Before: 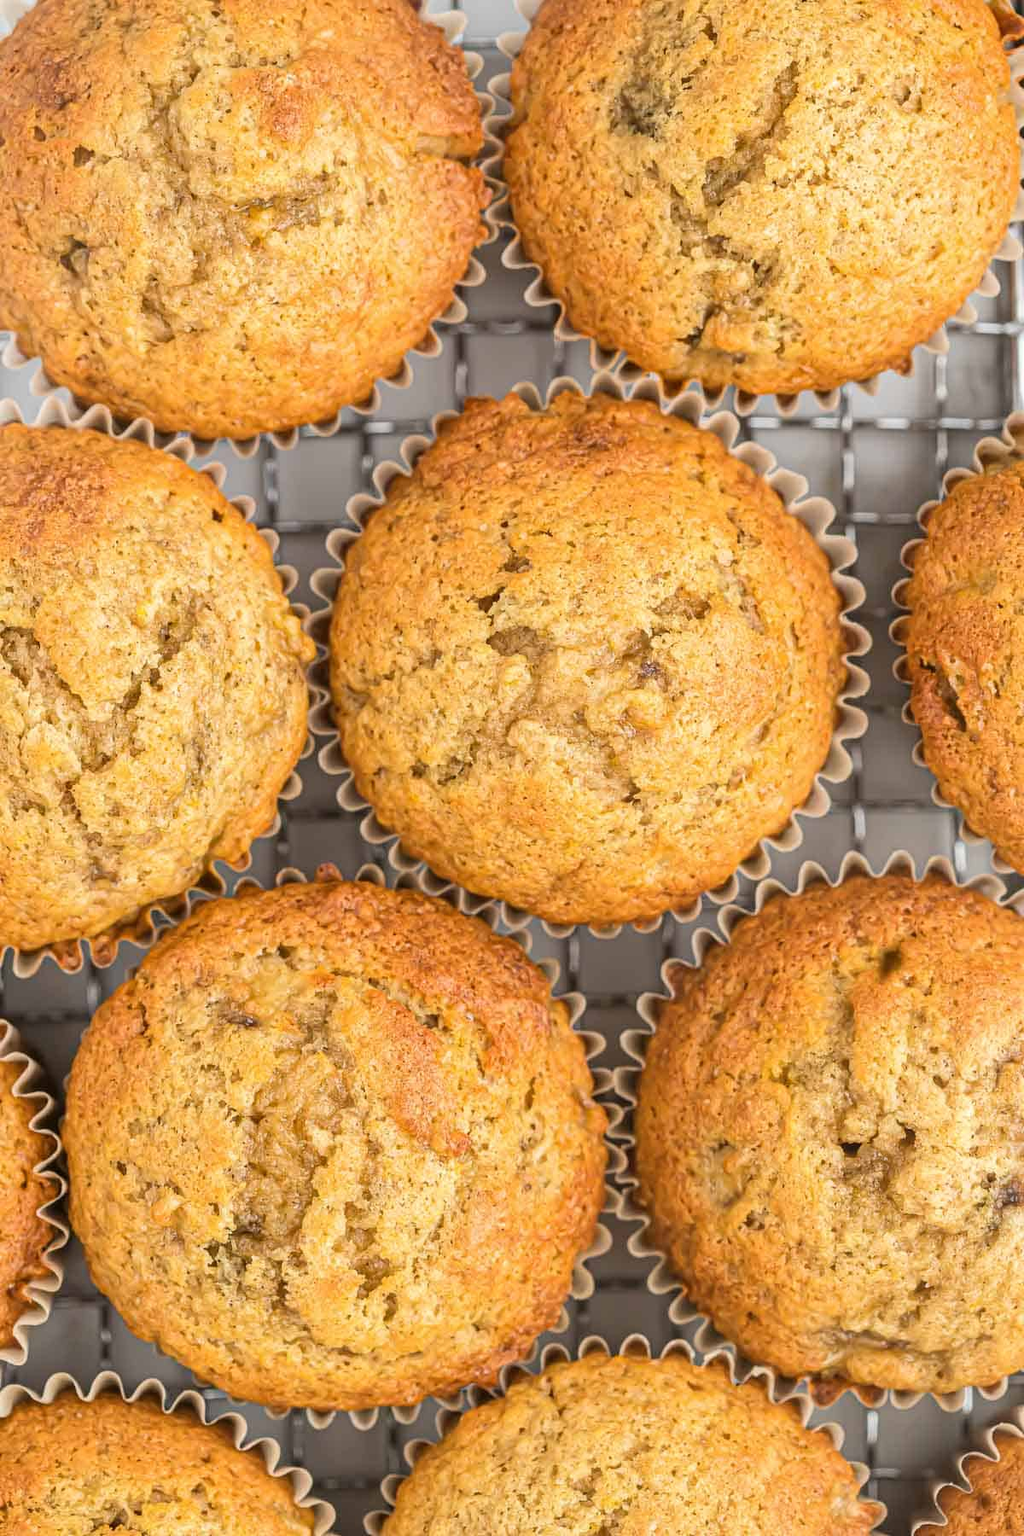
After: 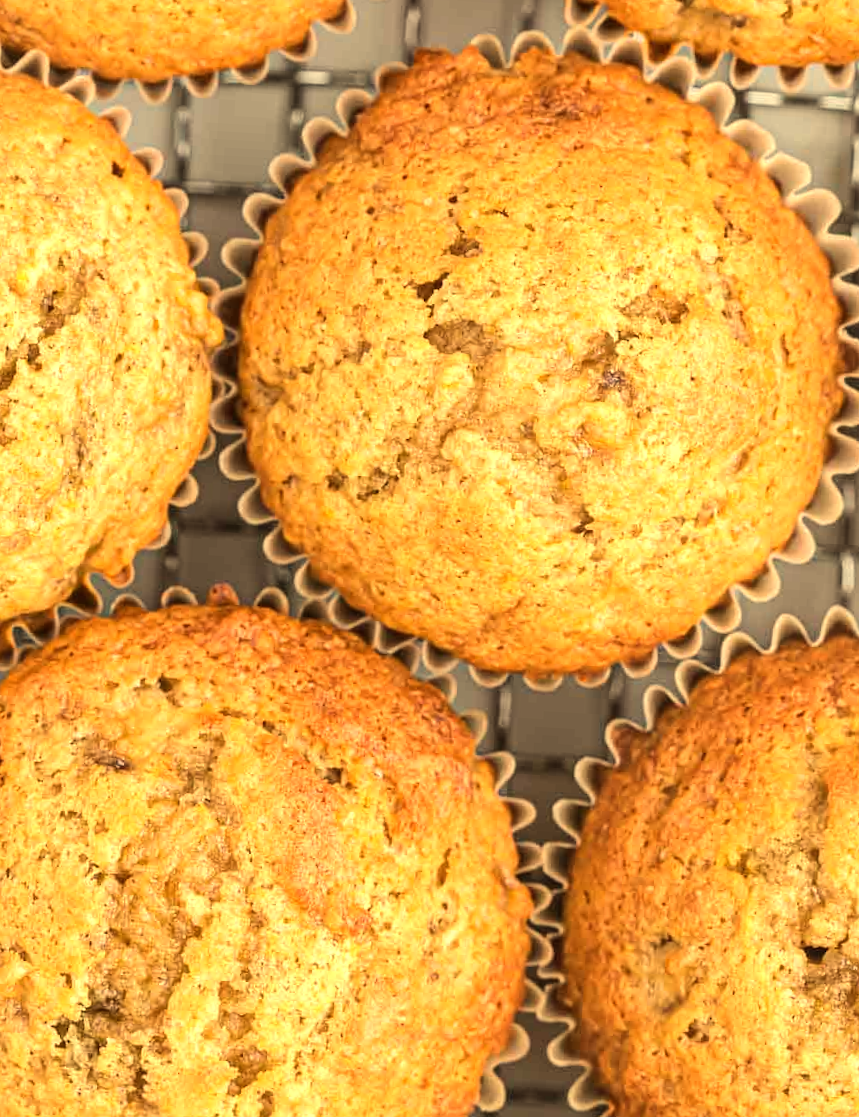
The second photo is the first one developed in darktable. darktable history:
tone equalizer: -8 EV -0.417 EV, -7 EV -0.389 EV, -6 EV -0.333 EV, -5 EV -0.222 EV, -3 EV 0.222 EV, -2 EV 0.333 EV, -1 EV 0.389 EV, +0 EV 0.417 EV, edges refinement/feathering 500, mask exposure compensation -1.25 EV, preserve details no
crop and rotate: angle -3.37°, left 9.79%, top 20.73%, right 12.42%, bottom 11.82%
white balance: red 1.08, blue 0.791
